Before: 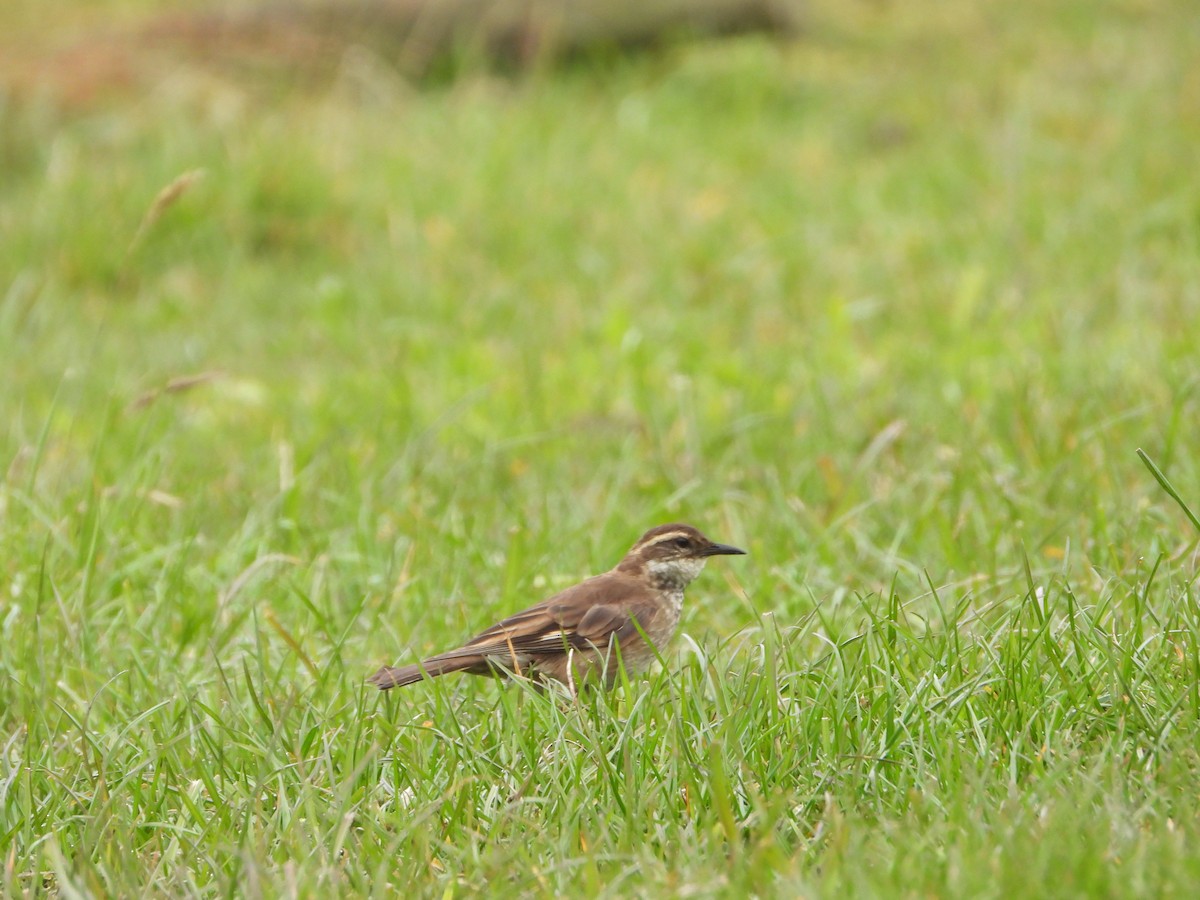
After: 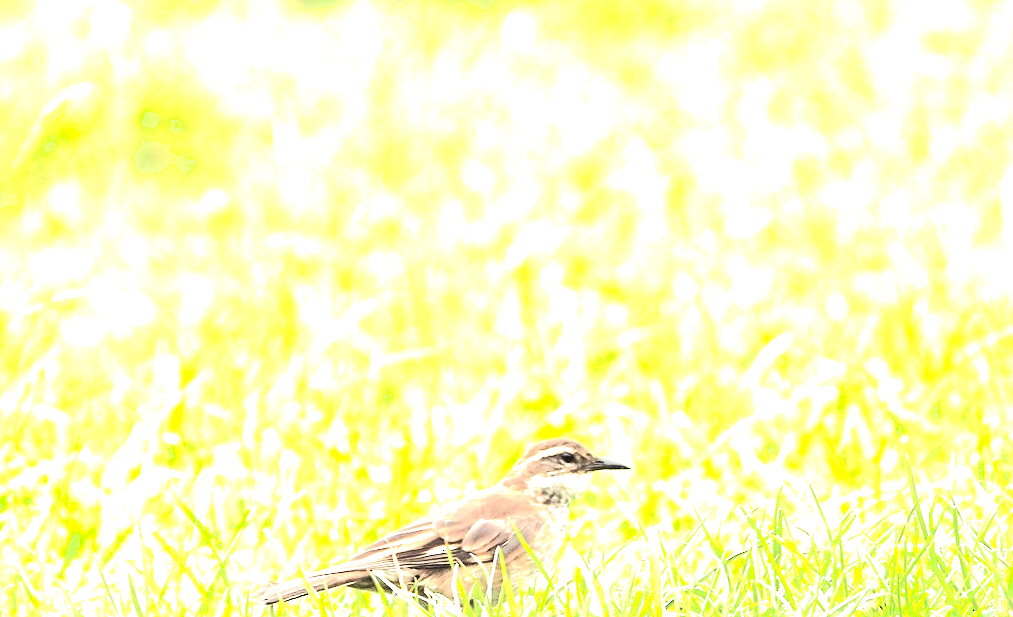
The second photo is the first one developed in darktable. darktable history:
crop and rotate: left 9.654%, top 9.452%, right 5.903%, bottom 21.965%
sharpen: on, module defaults
exposure: black level correction 0, exposure 1.019 EV, compensate highlight preservation false
levels: black 0.1%, levels [0.044, 0.475, 0.791]
shadows and highlights: shadows -69.33, highlights 33.8, soften with gaussian
